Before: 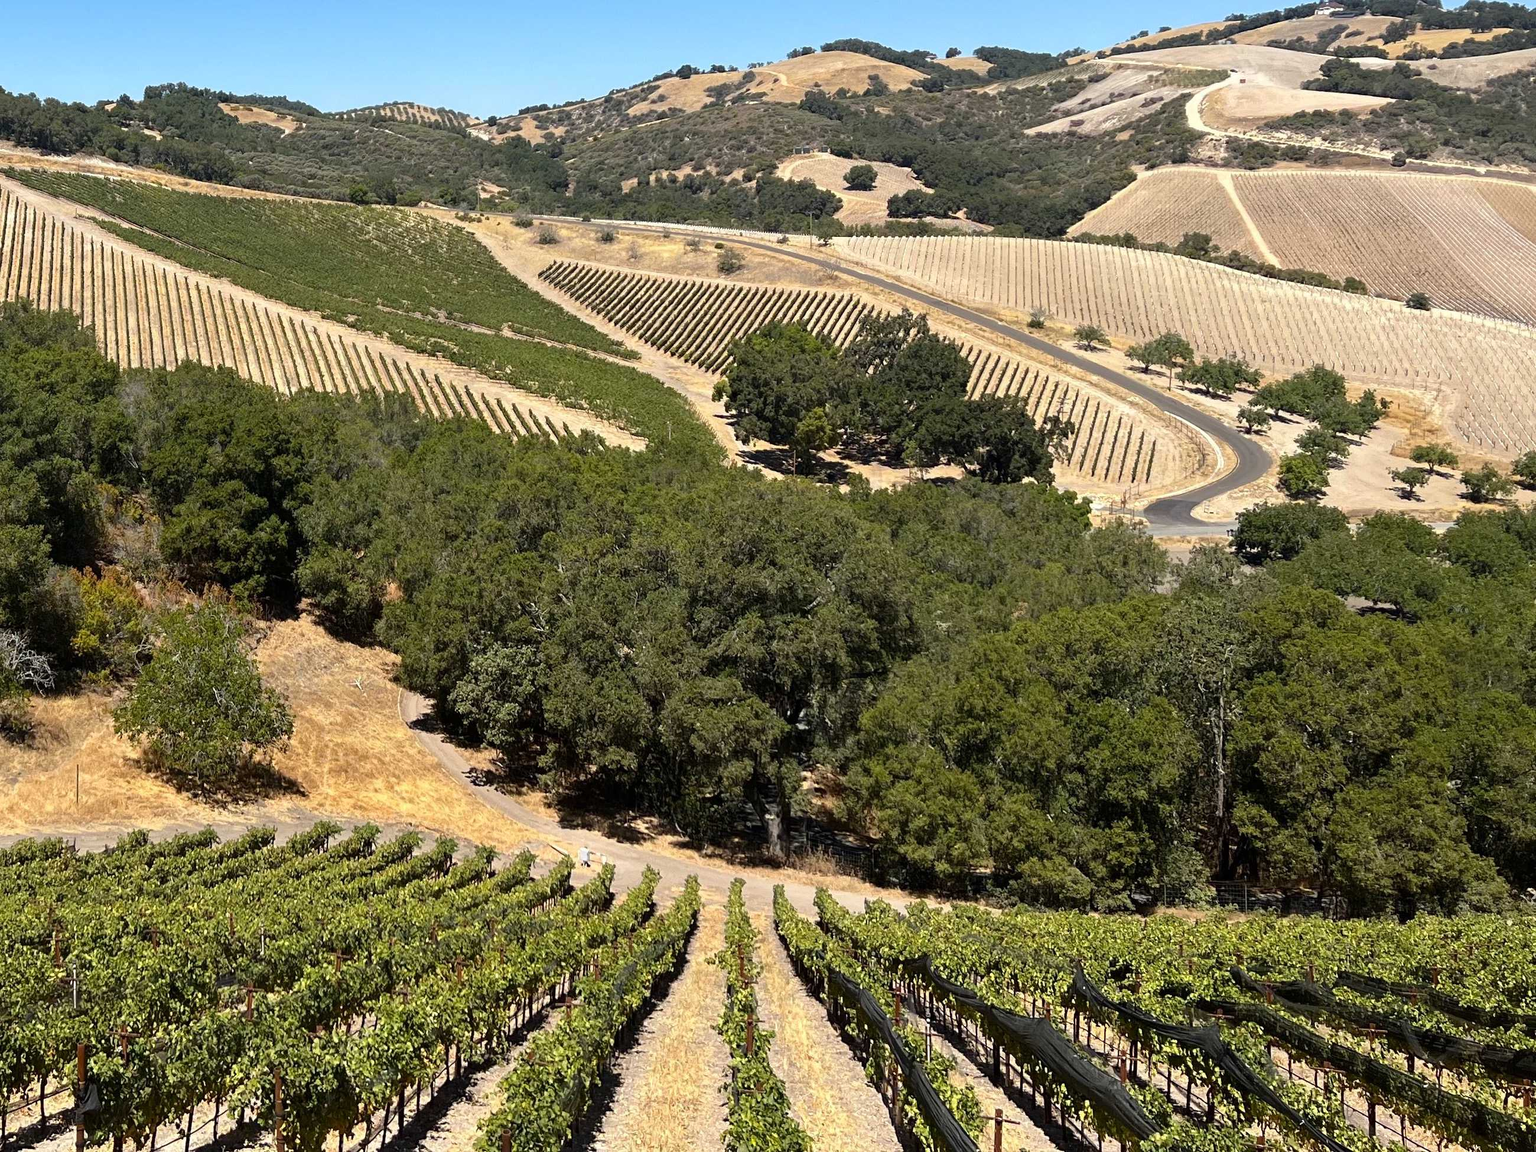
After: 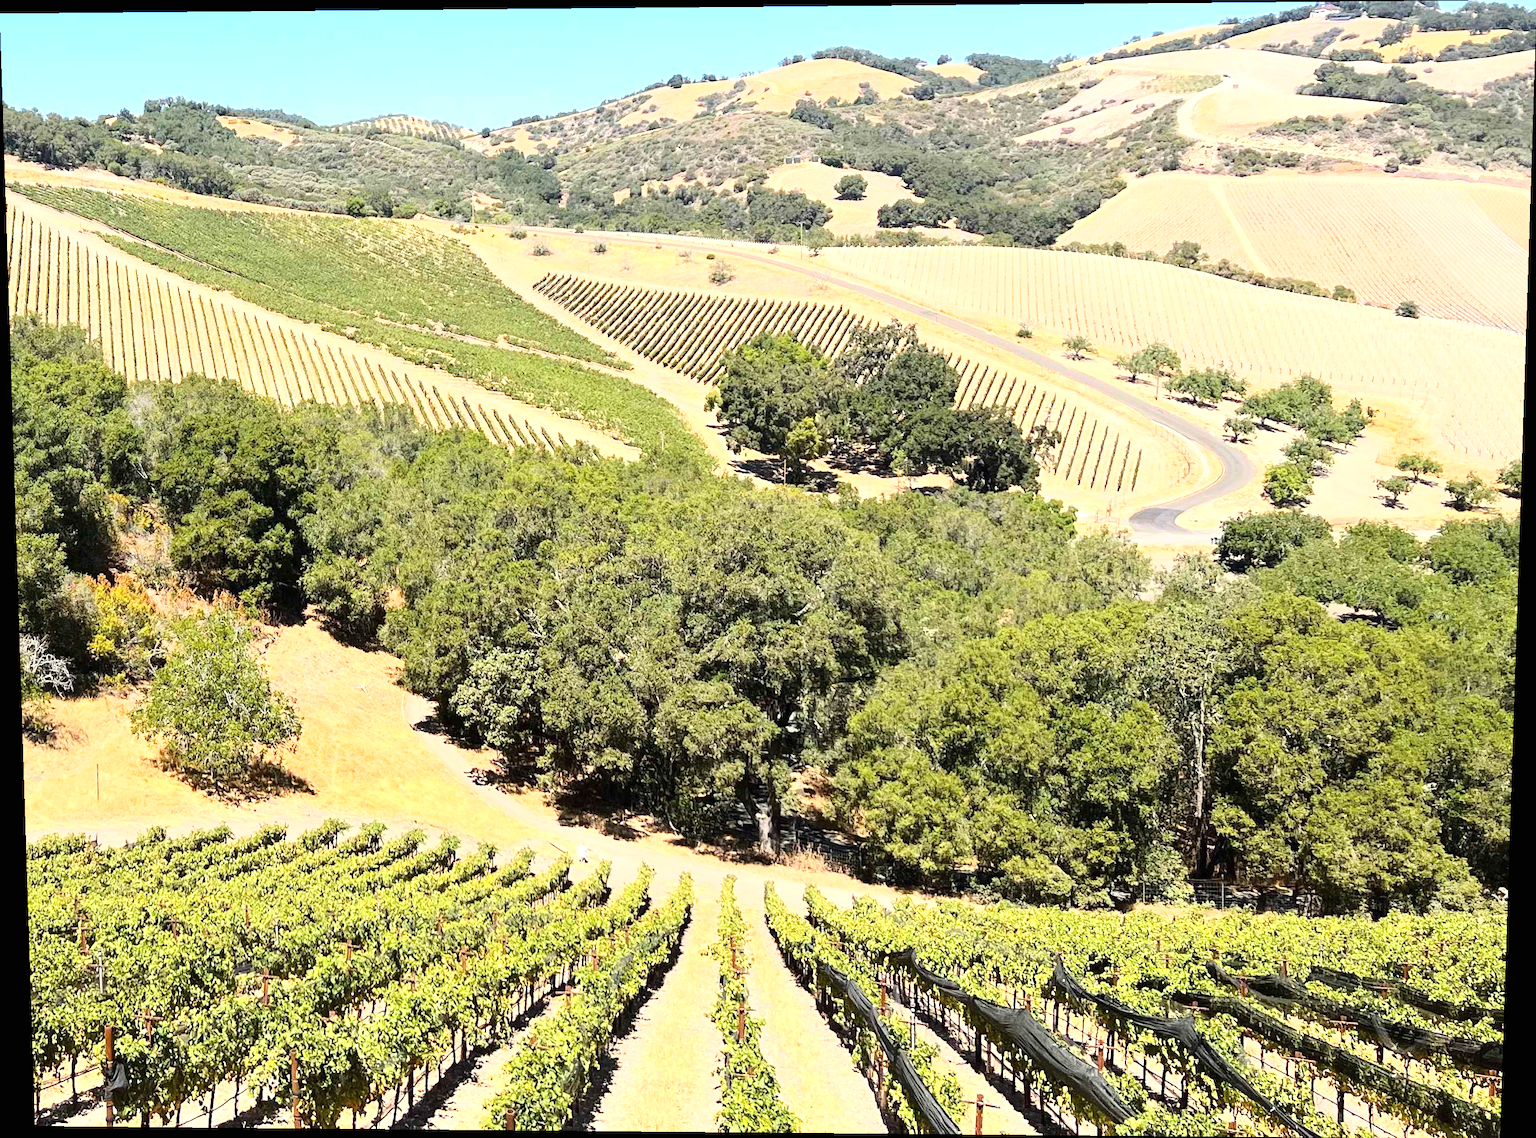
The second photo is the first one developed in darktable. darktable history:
rotate and perspective: lens shift (vertical) 0.048, lens shift (horizontal) -0.024, automatic cropping off
base curve: curves: ch0 [(0, 0) (0.018, 0.026) (0.143, 0.37) (0.33, 0.731) (0.458, 0.853) (0.735, 0.965) (0.905, 0.986) (1, 1)]
exposure: black level correction 0, exposure 0.7 EV, compensate exposure bias true, compensate highlight preservation false
